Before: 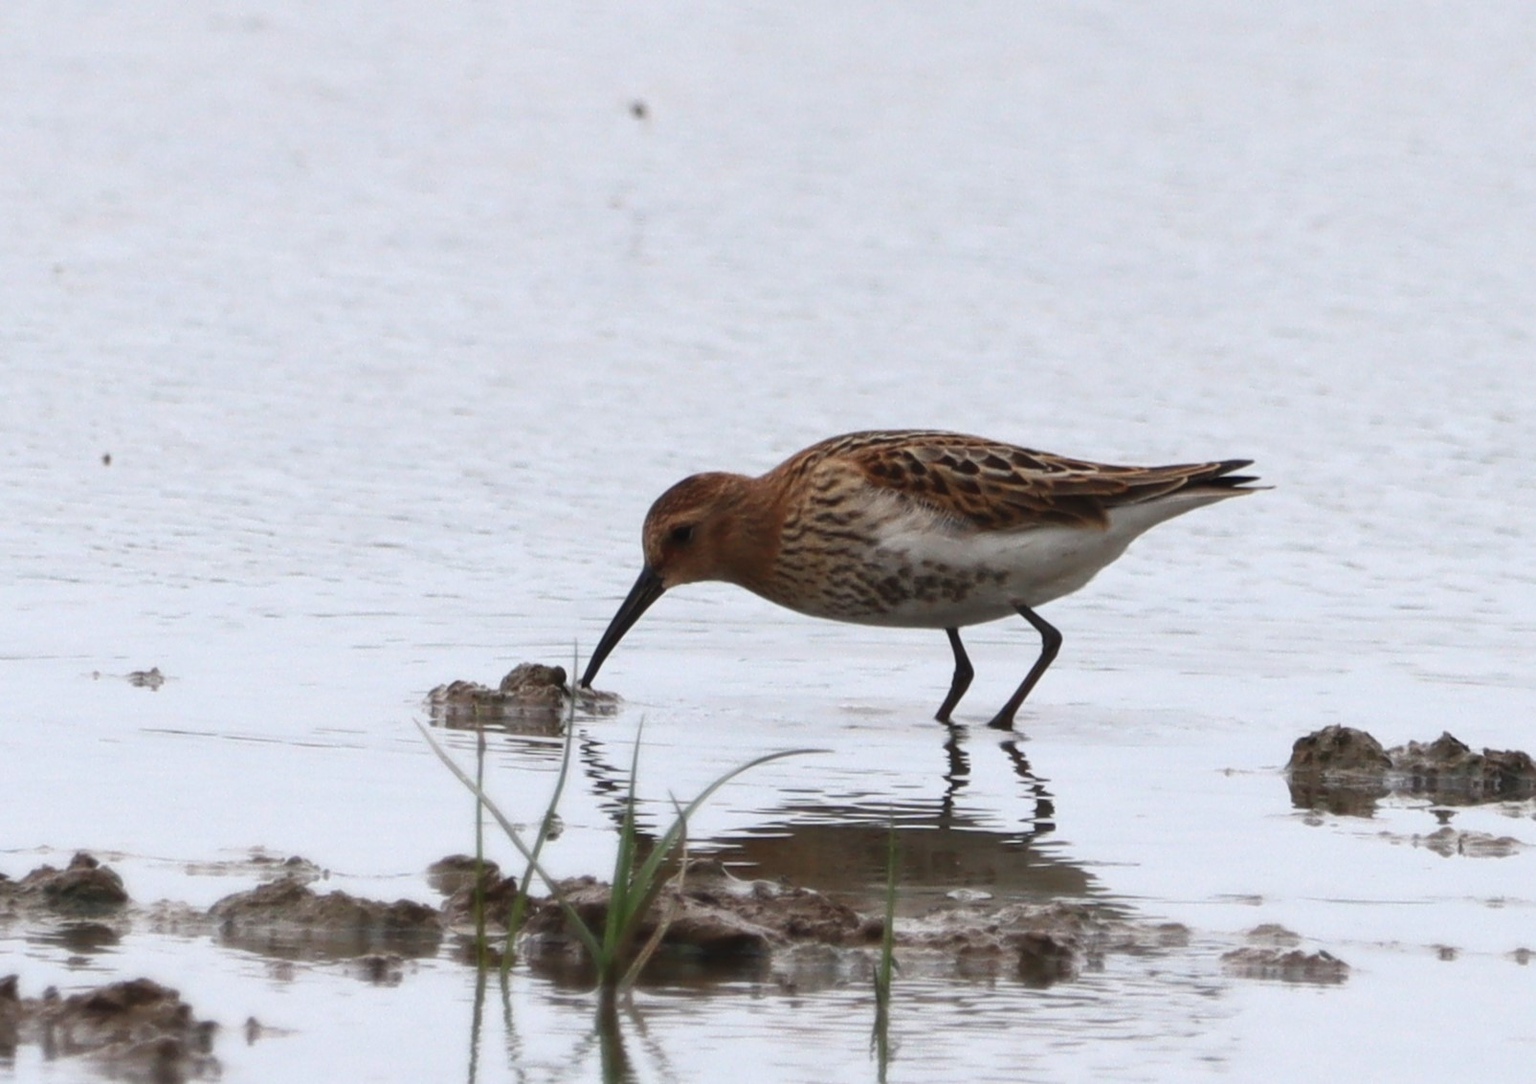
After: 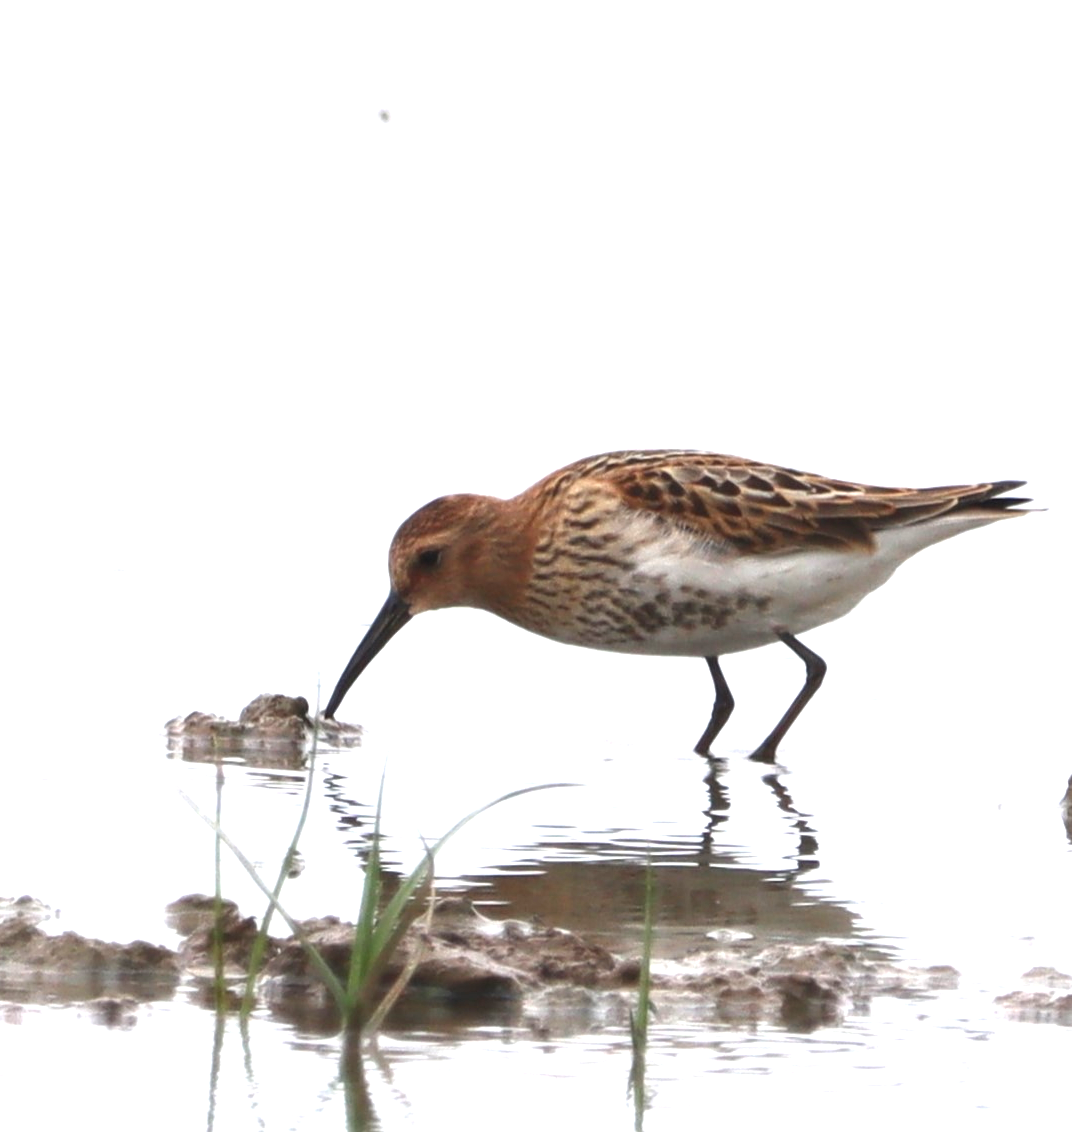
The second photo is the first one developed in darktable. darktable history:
crop and rotate: left 17.732%, right 15.423%
exposure: exposure 1.223 EV, compensate highlight preservation false
